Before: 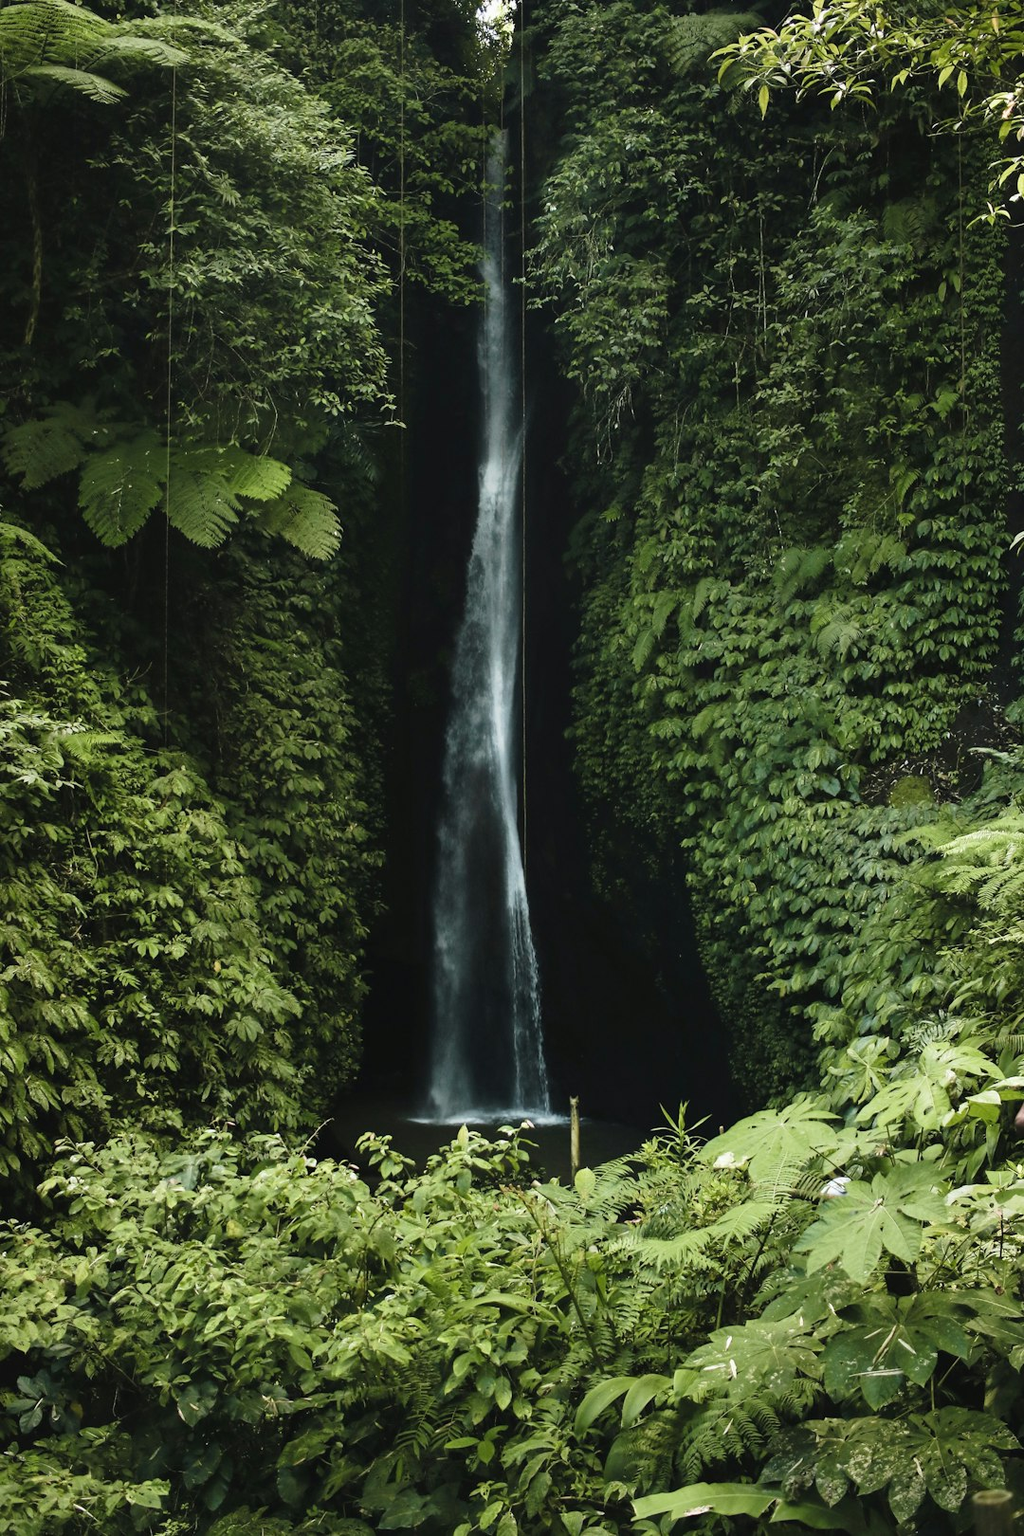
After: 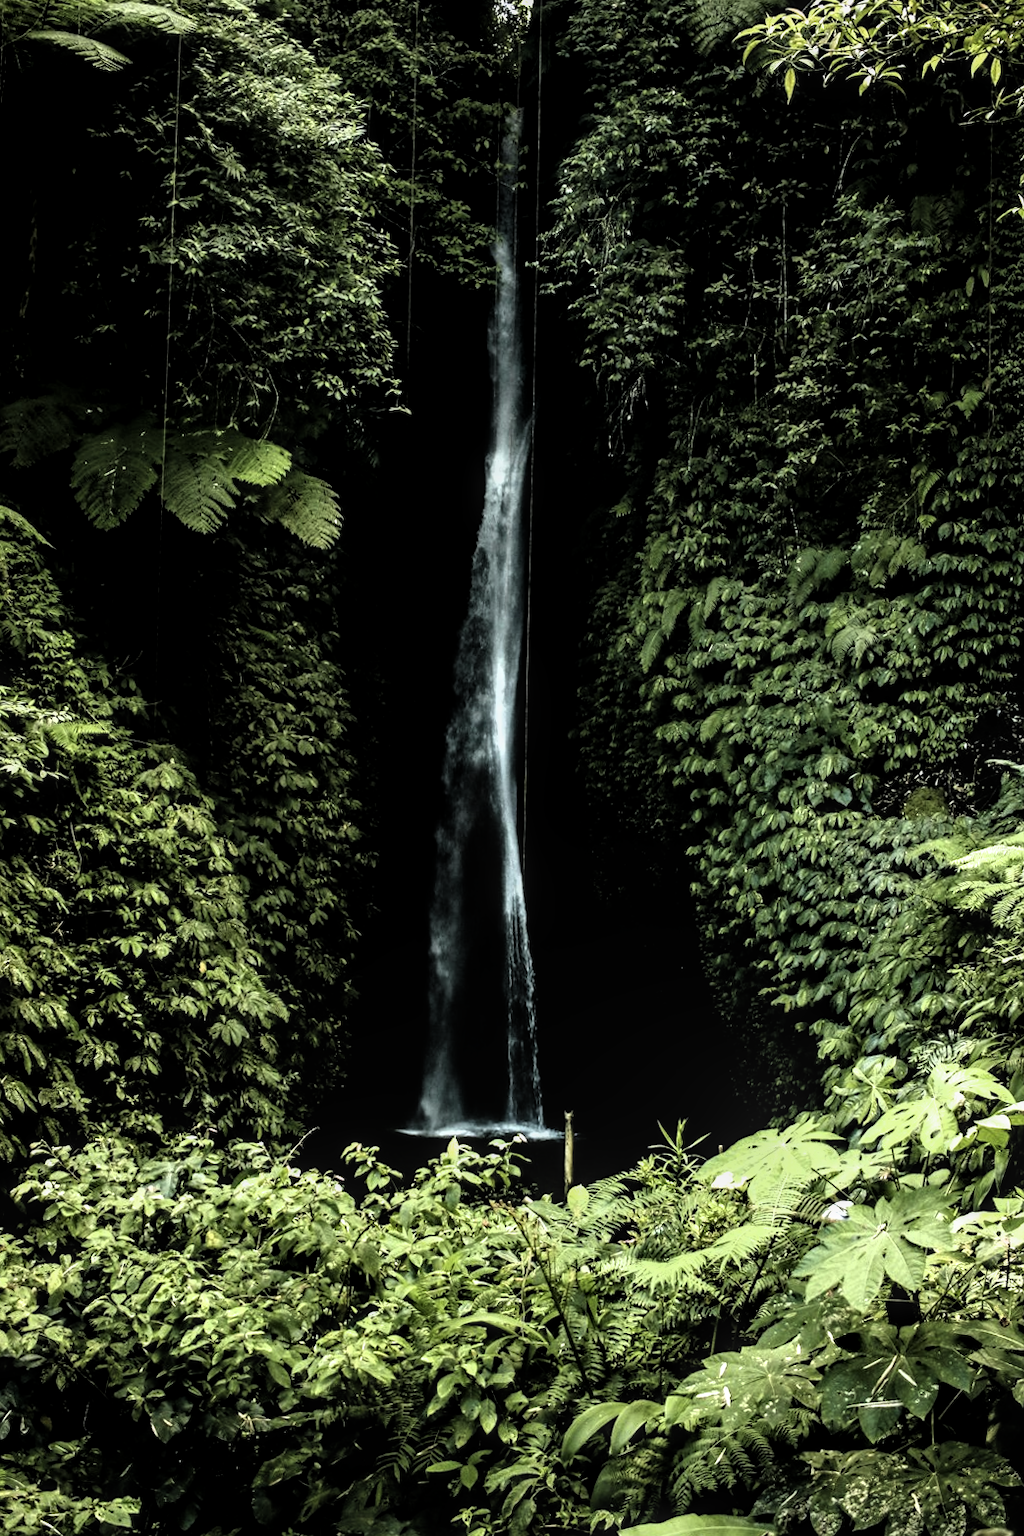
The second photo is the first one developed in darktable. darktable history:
local contrast: on, module defaults
filmic rgb: black relative exposure -8.25 EV, white relative exposure 2.22 EV, hardness 7.07, latitude 86.08%, contrast 1.69, highlights saturation mix -4.41%, shadows ↔ highlights balance -2.39%, color science v4 (2020)
crop and rotate: angle -1.36°
